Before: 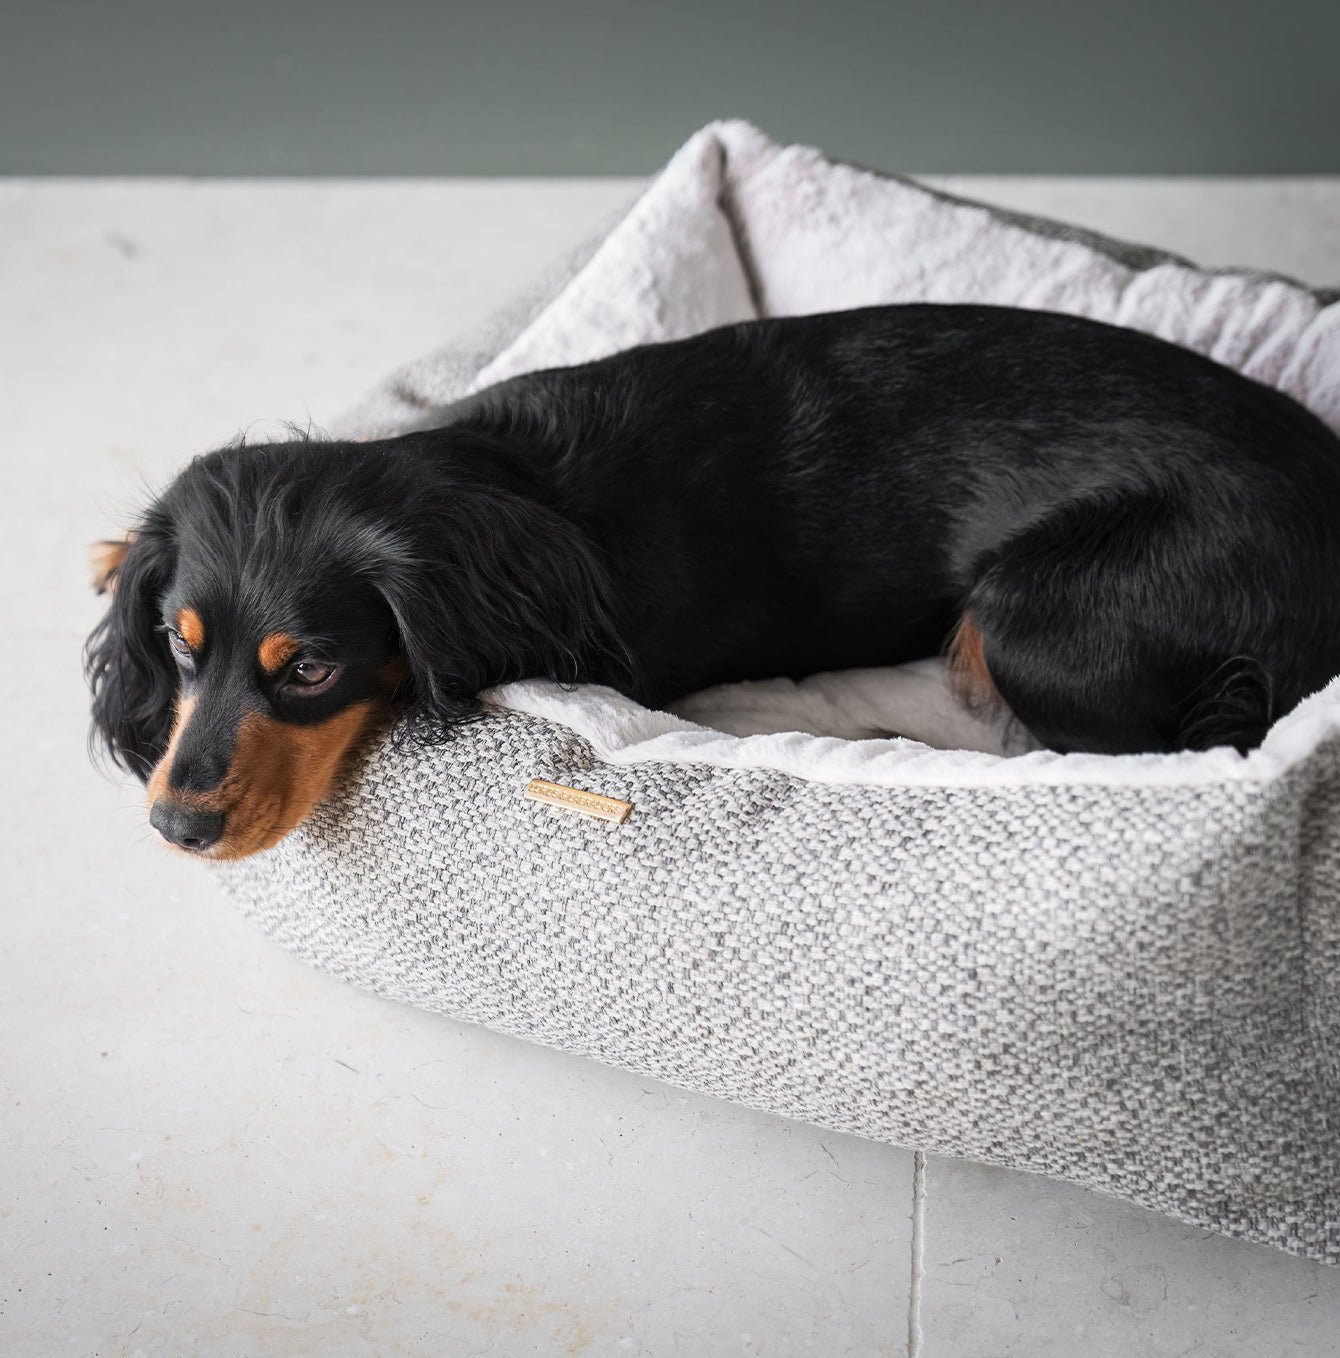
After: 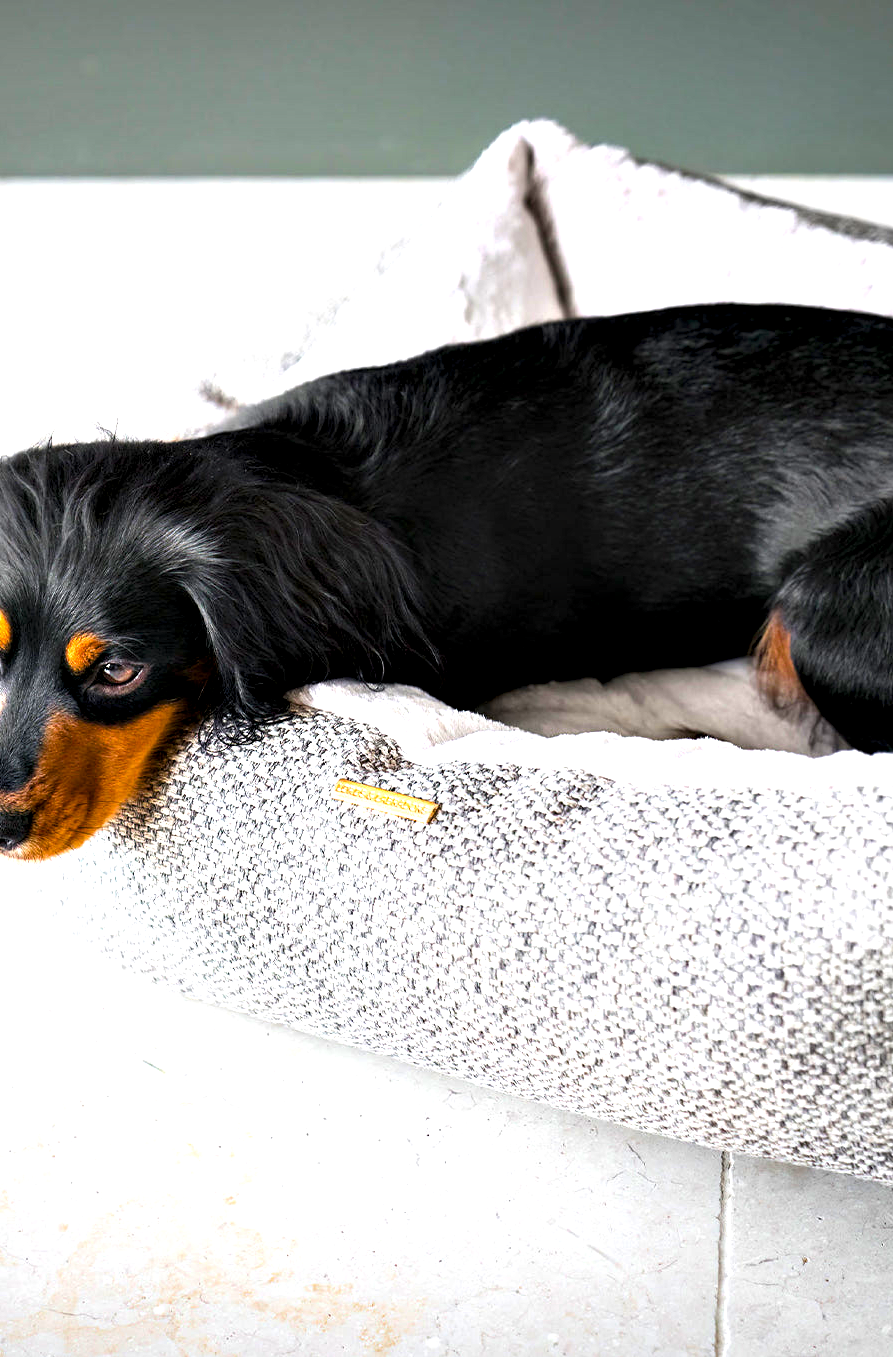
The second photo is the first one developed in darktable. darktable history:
color balance rgb: linear chroma grading › global chroma 15%, perceptual saturation grading › global saturation 30%
exposure: black level correction 0, exposure 0.7 EV, compensate exposure bias true, compensate highlight preservation false
contrast equalizer: octaves 7, y [[0.6 ×6], [0.55 ×6], [0 ×6], [0 ×6], [0 ×6]]
crop and rotate: left 14.436%, right 18.898%
